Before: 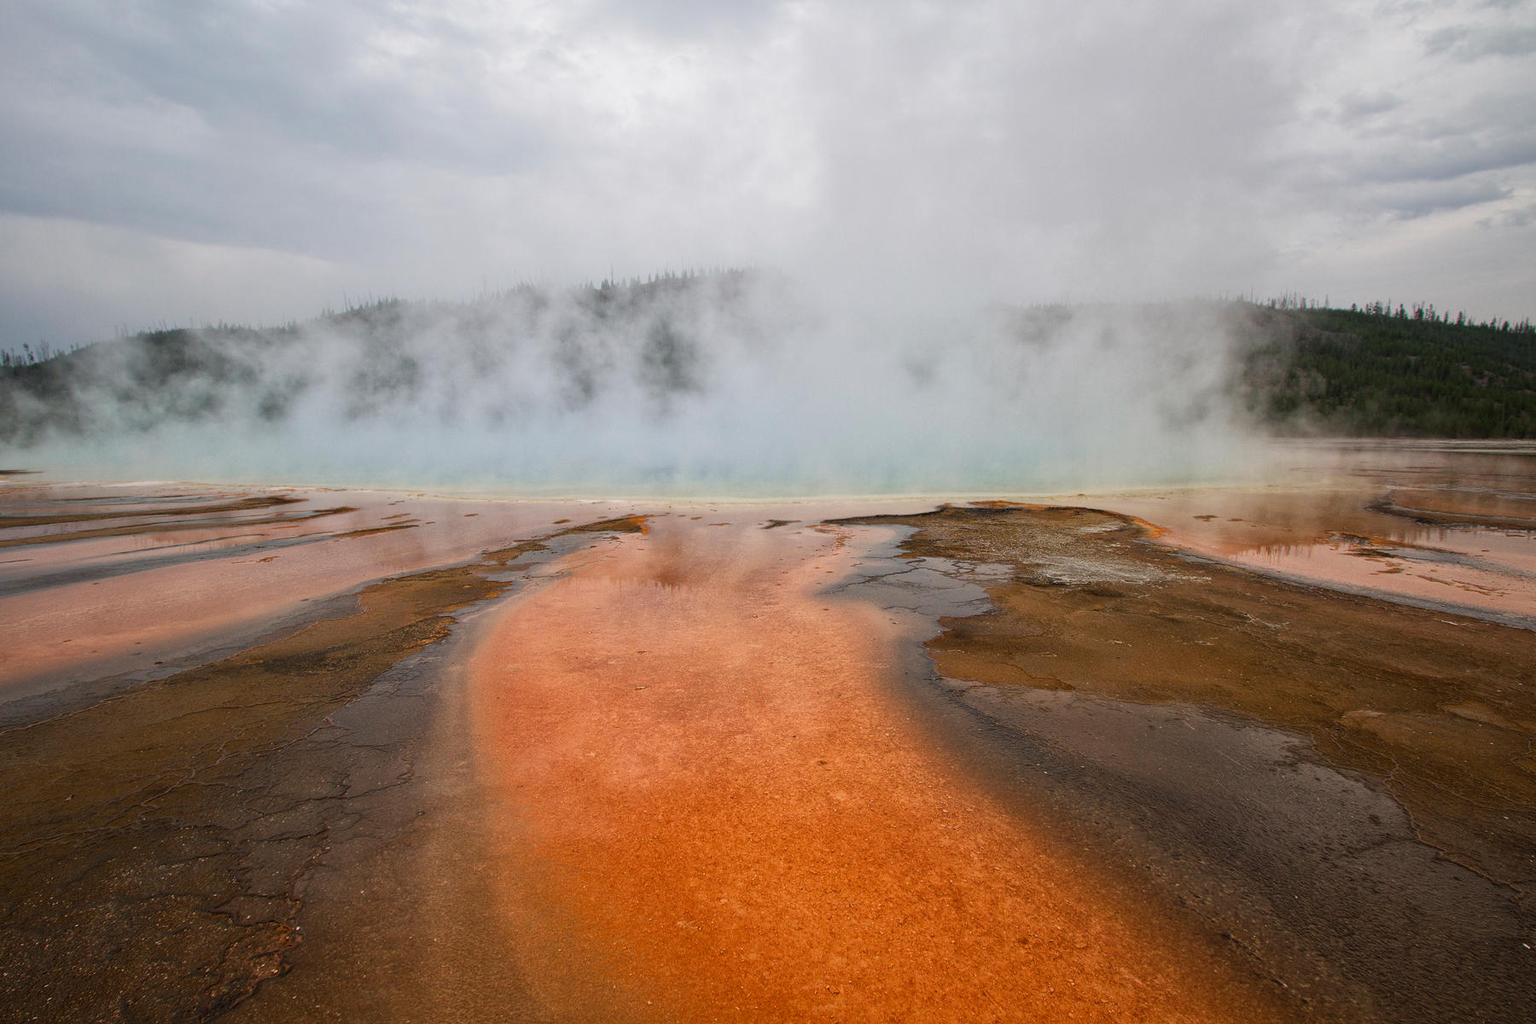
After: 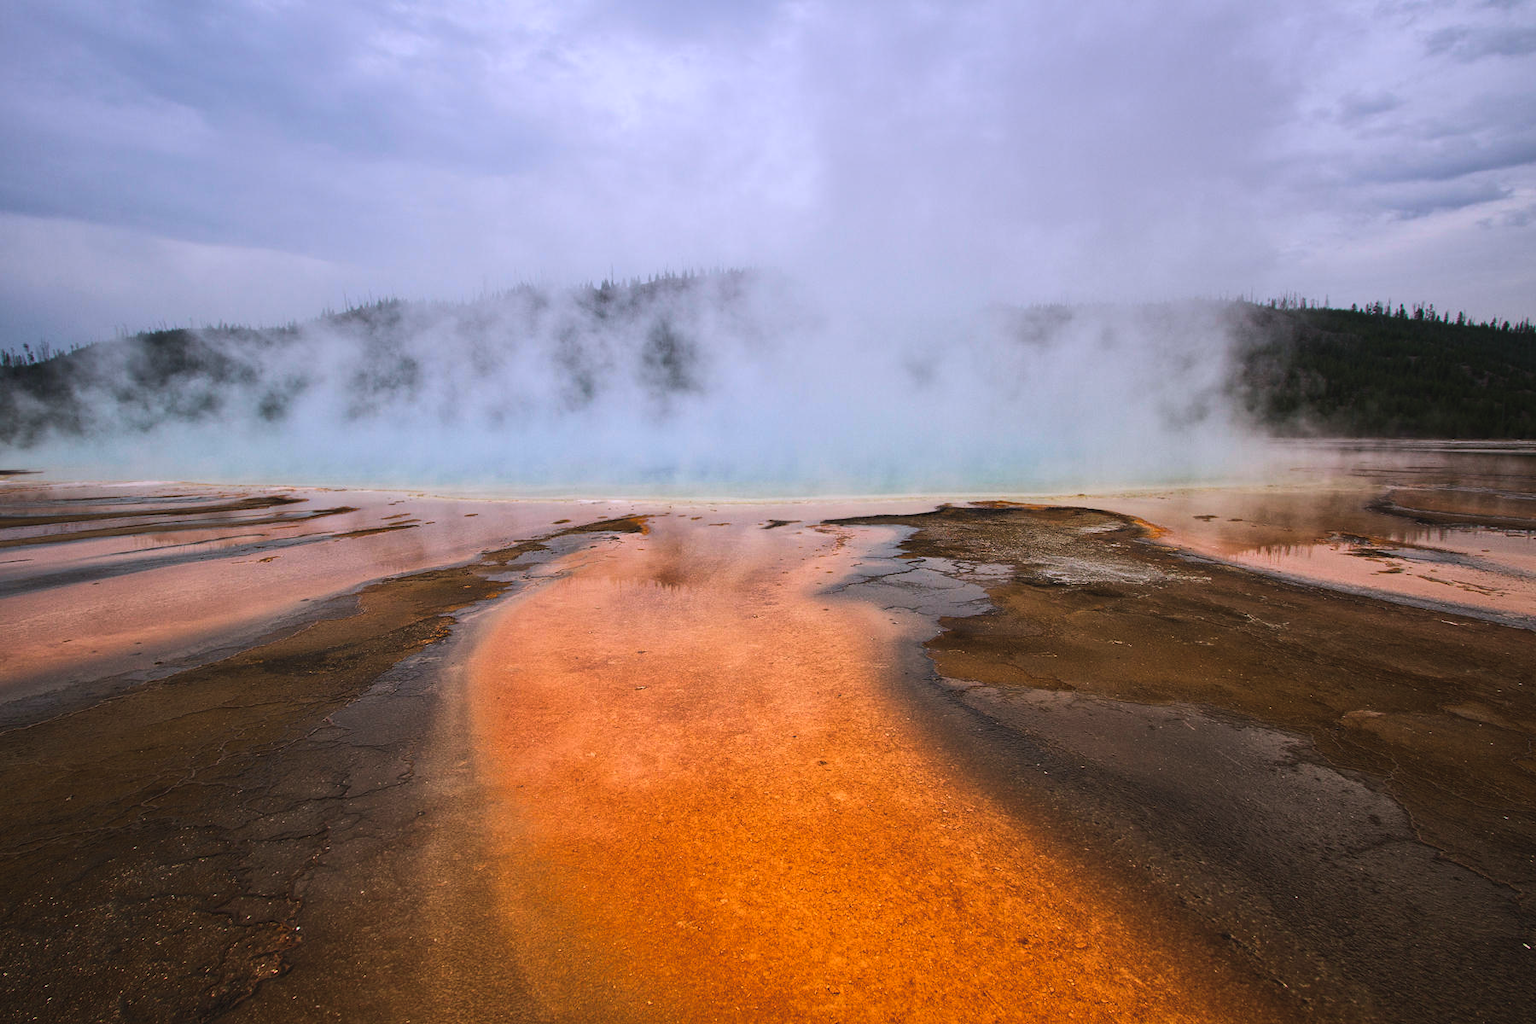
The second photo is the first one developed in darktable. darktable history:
color balance rgb: global offset › luminance 0.71%, perceptual saturation grading › global saturation -11.5%, perceptual brilliance grading › highlights 17.77%, perceptual brilliance grading › mid-tones 31.71%, perceptual brilliance grading › shadows -31.01%, global vibrance 50%
graduated density: hue 238.83°, saturation 50%
